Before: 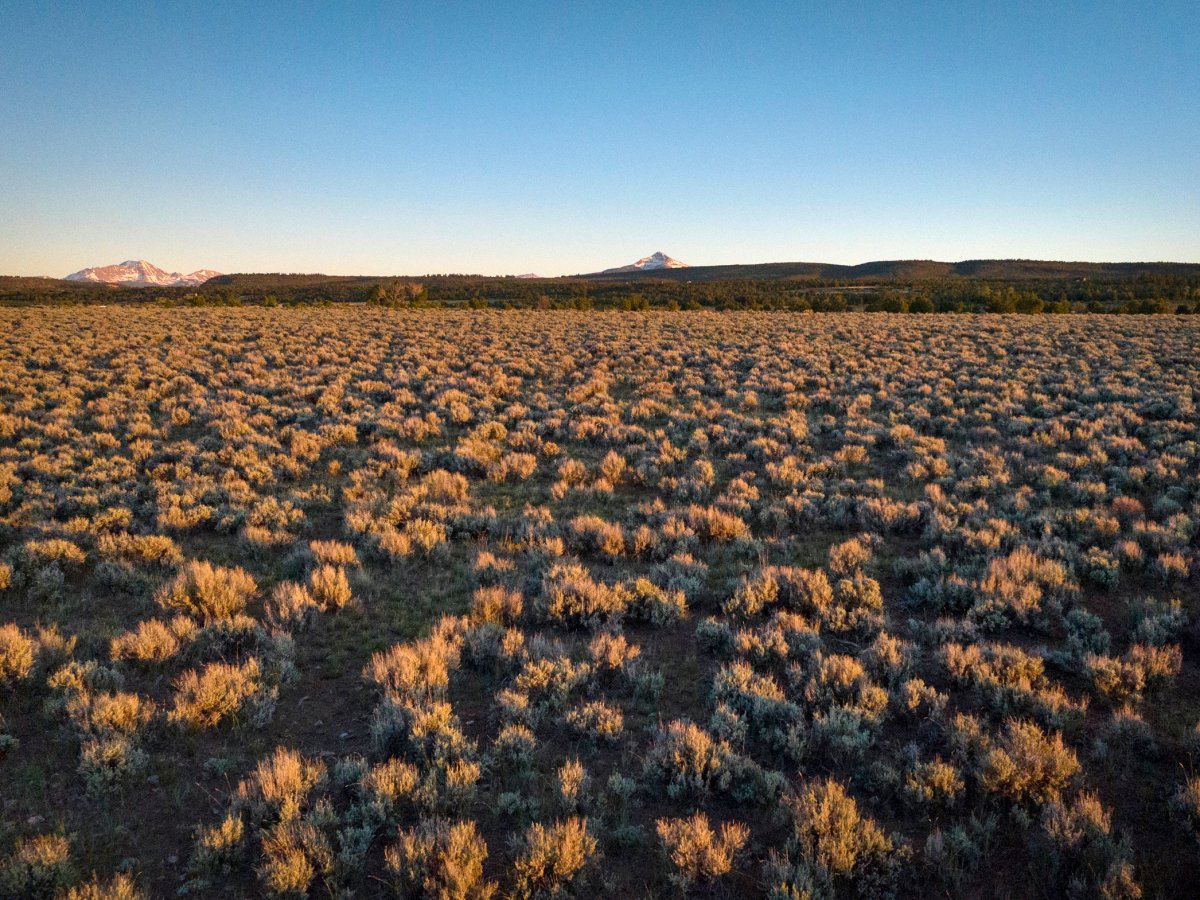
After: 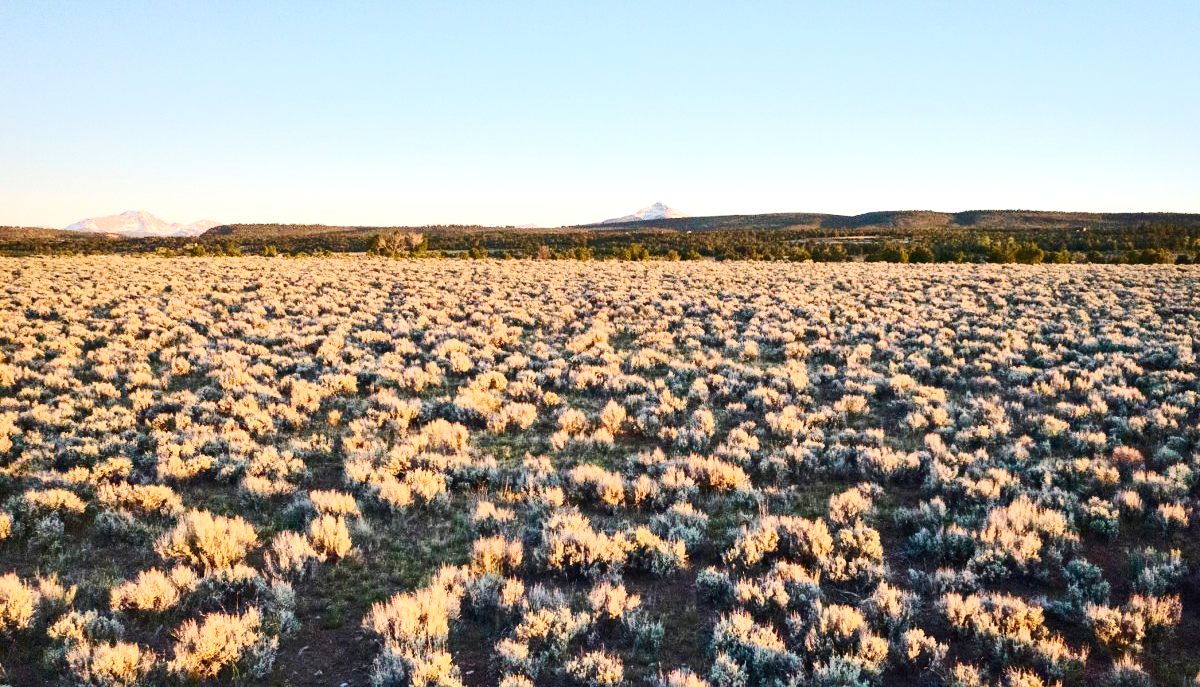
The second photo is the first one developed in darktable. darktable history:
crop: top 5.604%, bottom 17.967%
exposure: black level correction 0, exposure 1.096 EV, compensate highlight preservation false
tone curve: curves: ch0 [(0, 0.017) (0.239, 0.277) (0.508, 0.593) (0.826, 0.855) (1, 0.945)]; ch1 [(0, 0) (0.401, 0.42) (0.442, 0.47) (0.492, 0.498) (0.511, 0.504) (0.555, 0.586) (0.681, 0.739) (1, 1)]; ch2 [(0, 0) (0.411, 0.433) (0.5, 0.504) (0.545, 0.574) (1, 1)], preserve colors none
contrast brightness saturation: contrast 0.274
